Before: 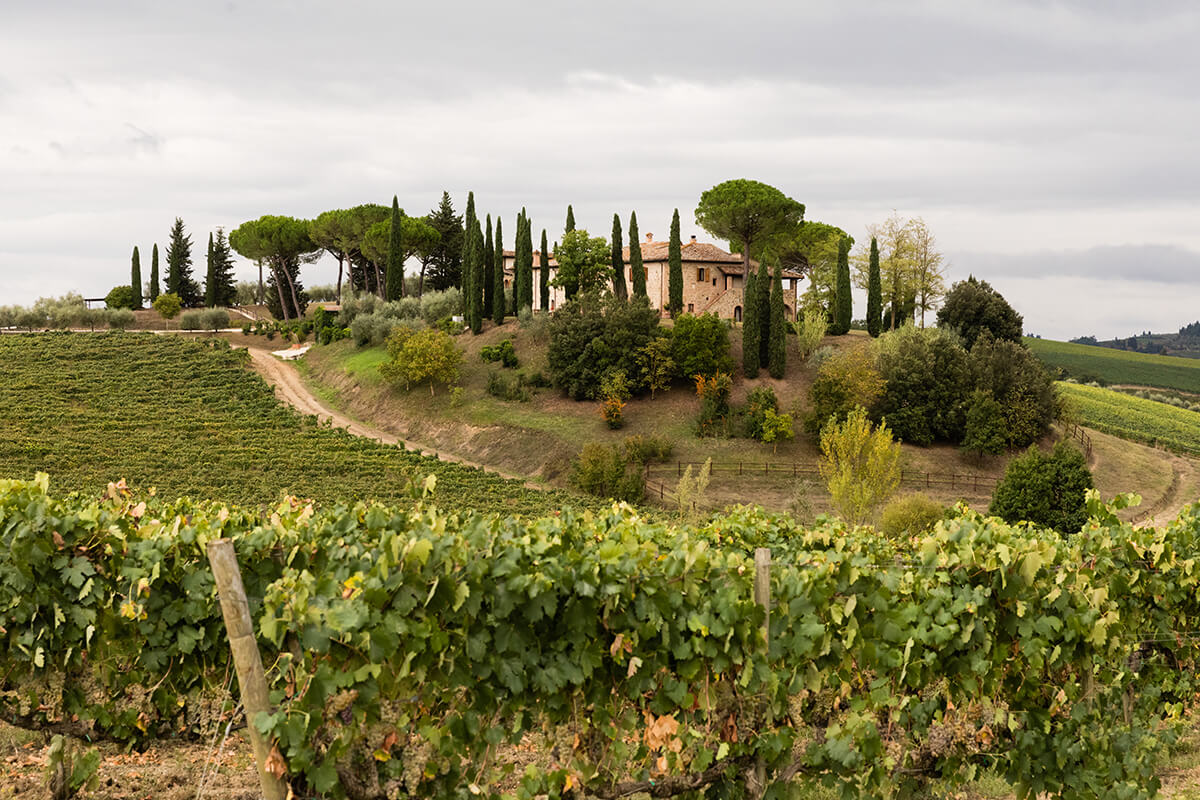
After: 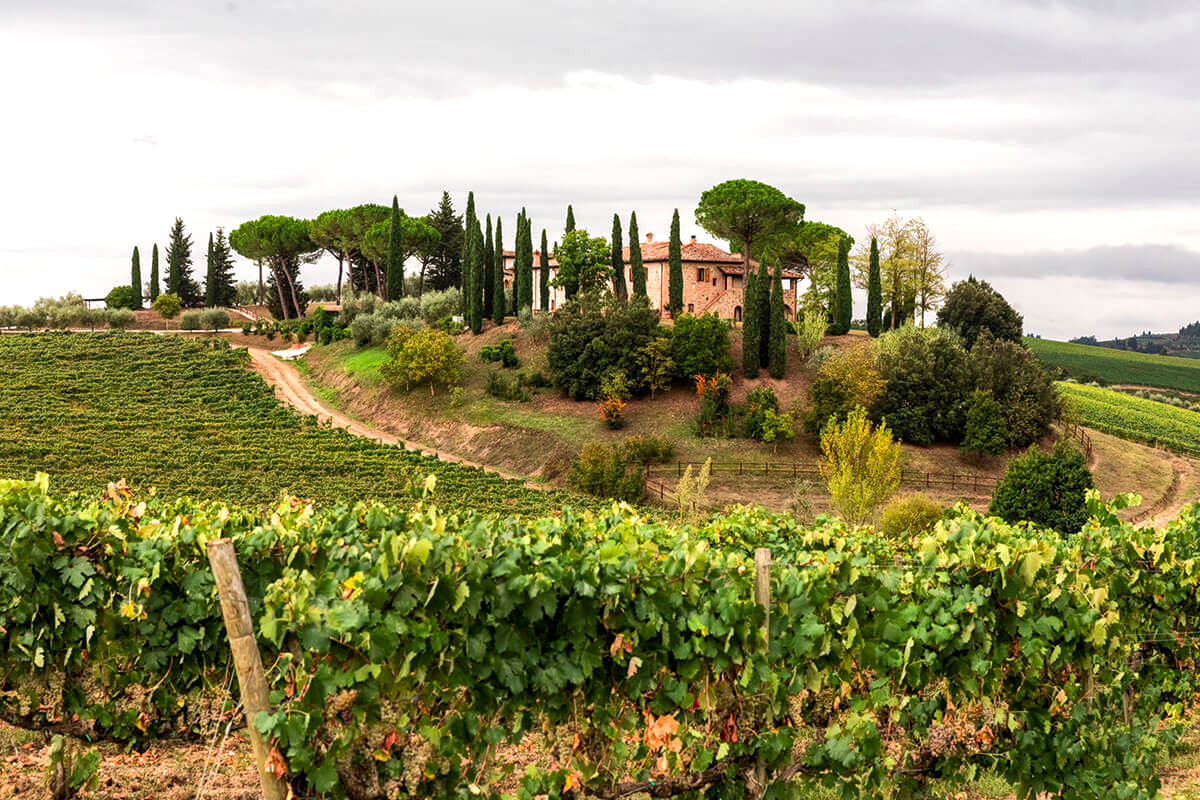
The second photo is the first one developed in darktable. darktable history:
shadows and highlights: shadows 25, highlights -25
color contrast: green-magenta contrast 1.73, blue-yellow contrast 1.15
white balance: emerald 1
tone equalizer: -8 EV -0.417 EV, -7 EV -0.389 EV, -6 EV -0.333 EV, -5 EV -0.222 EV, -3 EV 0.222 EV, -2 EV 0.333 EV, -1 EV 0.389 EV, +0 EV 0.417 EV, edges refinement/feathering 500, mask exposure compensation -1.57 EV, preserve details no
local contrast: on, module defaults
